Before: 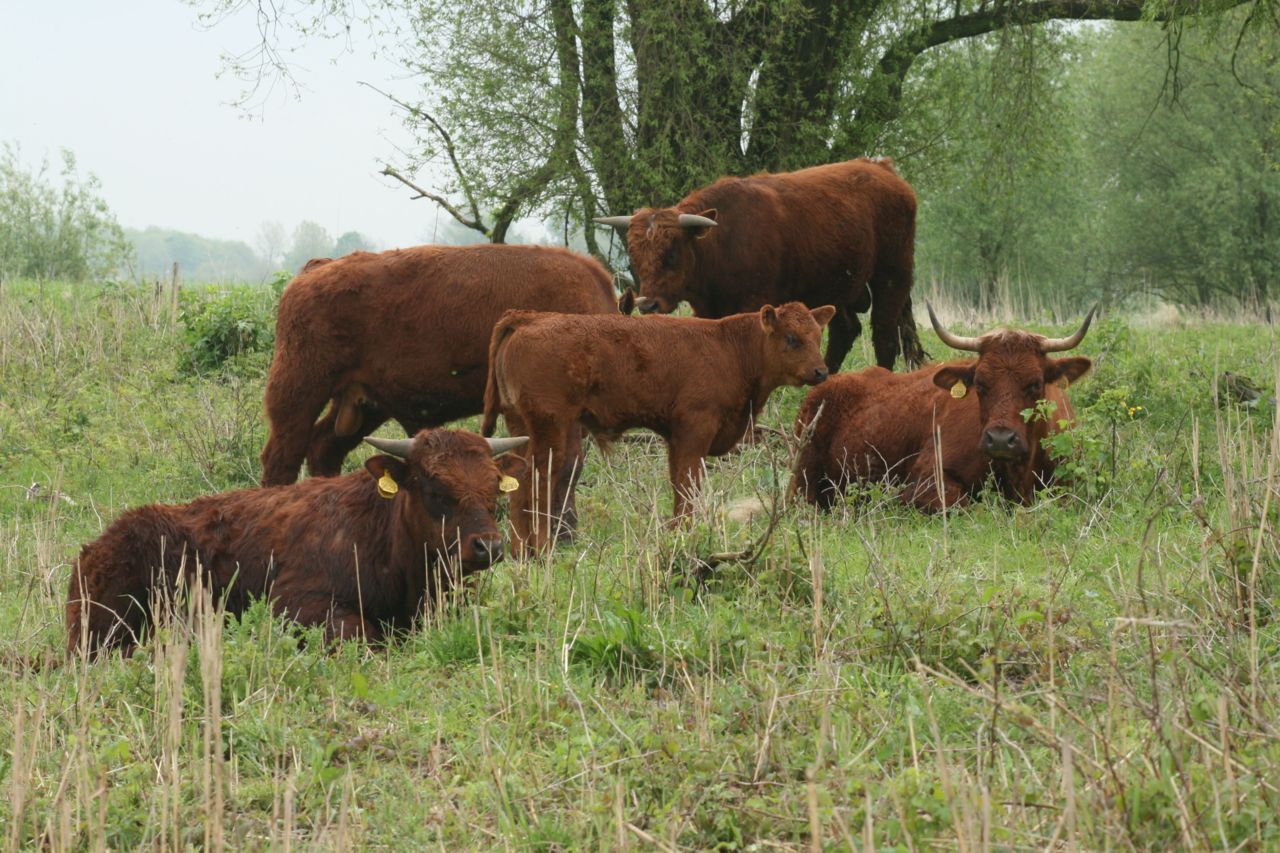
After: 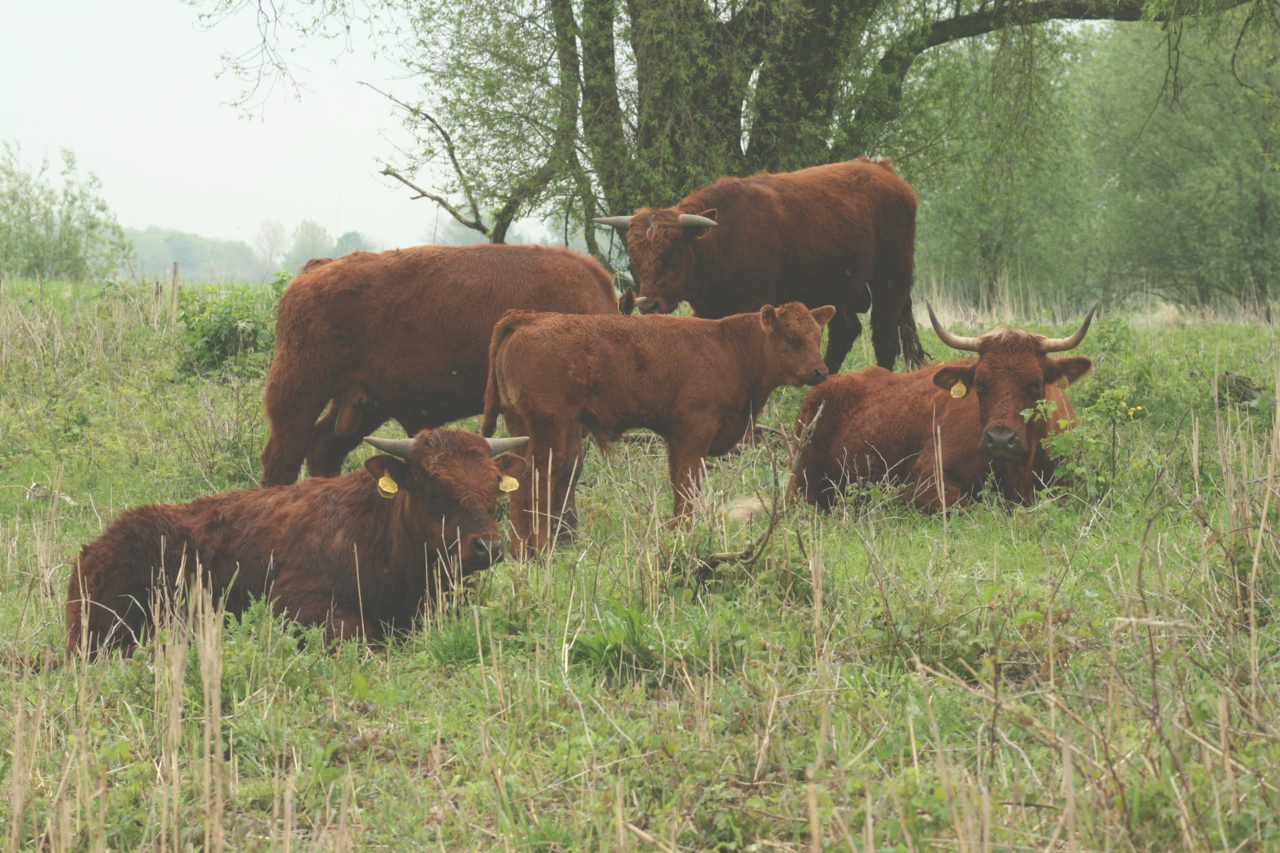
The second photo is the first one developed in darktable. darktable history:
color correction: highlights b* 2.98
exposure: black level correction -0.04, exposure 0.06 EV, compensate highlight preservation false
